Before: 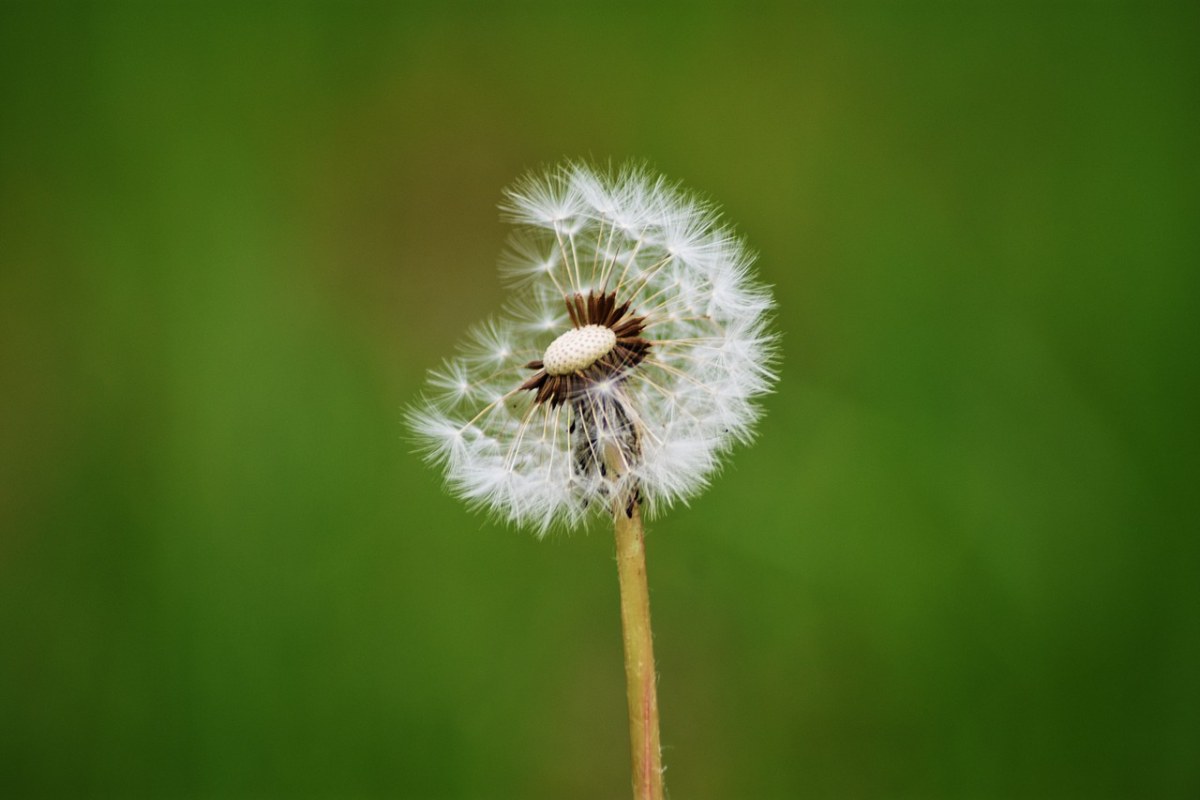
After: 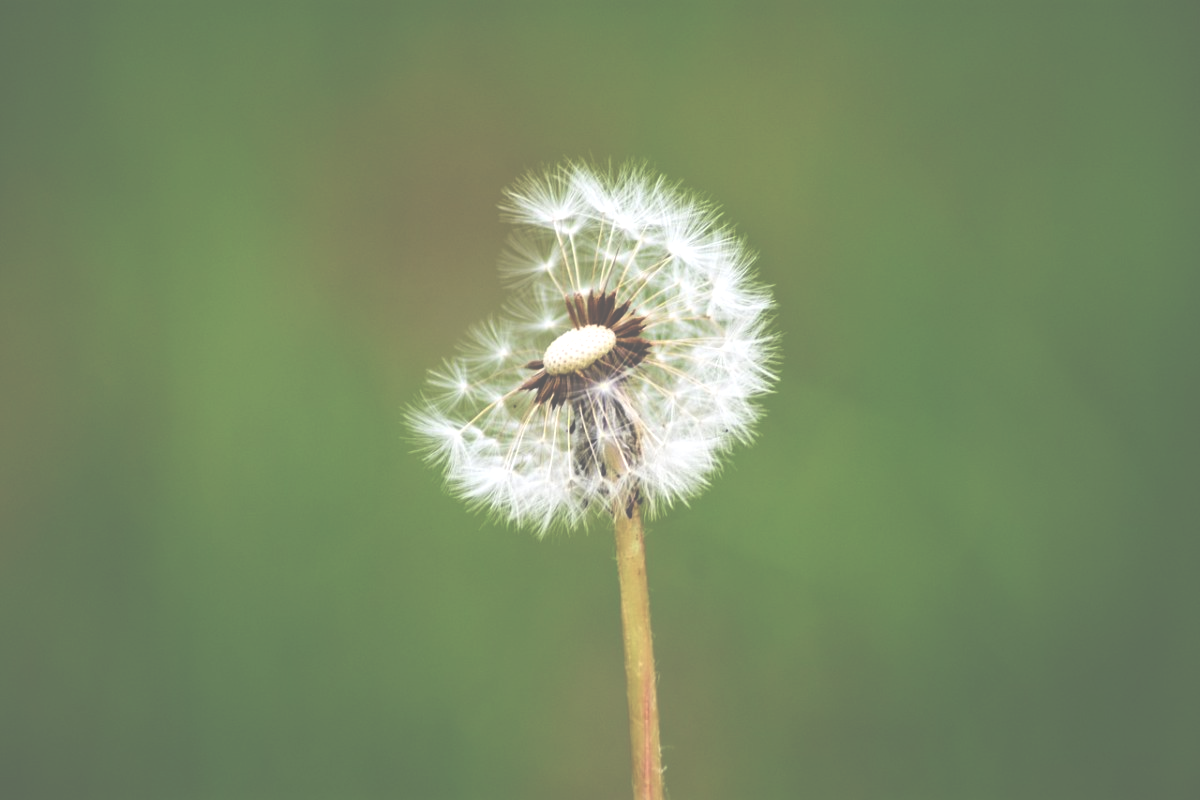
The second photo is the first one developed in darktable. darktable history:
exposure: black level correction -0.087, compensate exposure bias true, compensate highlight preservation false
tone equalizer: -8 EV -0.43 EV, -7 EV -0.401 EV, -6 EV -0.304 EV, -5 EV -0.218 EV, -3 EV 0.223 EV, -2 EV 0.307 EV, -1 EV 0.386 EV, +0 EV 0.447 EV
